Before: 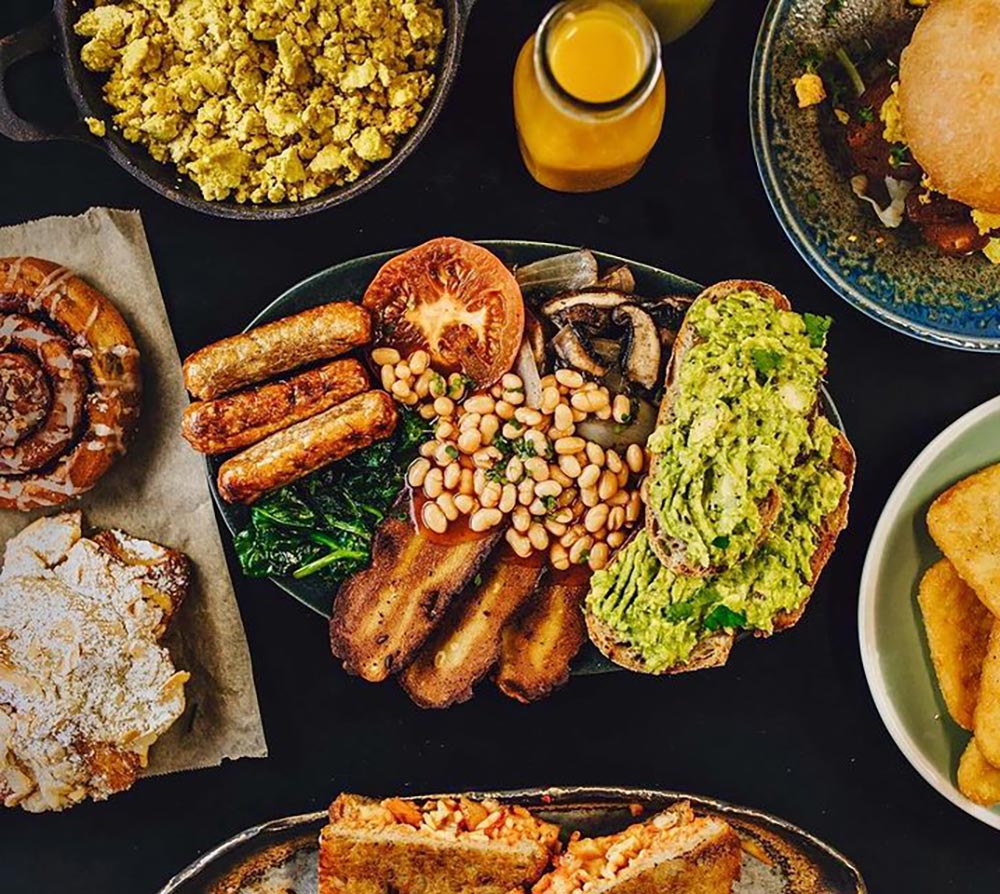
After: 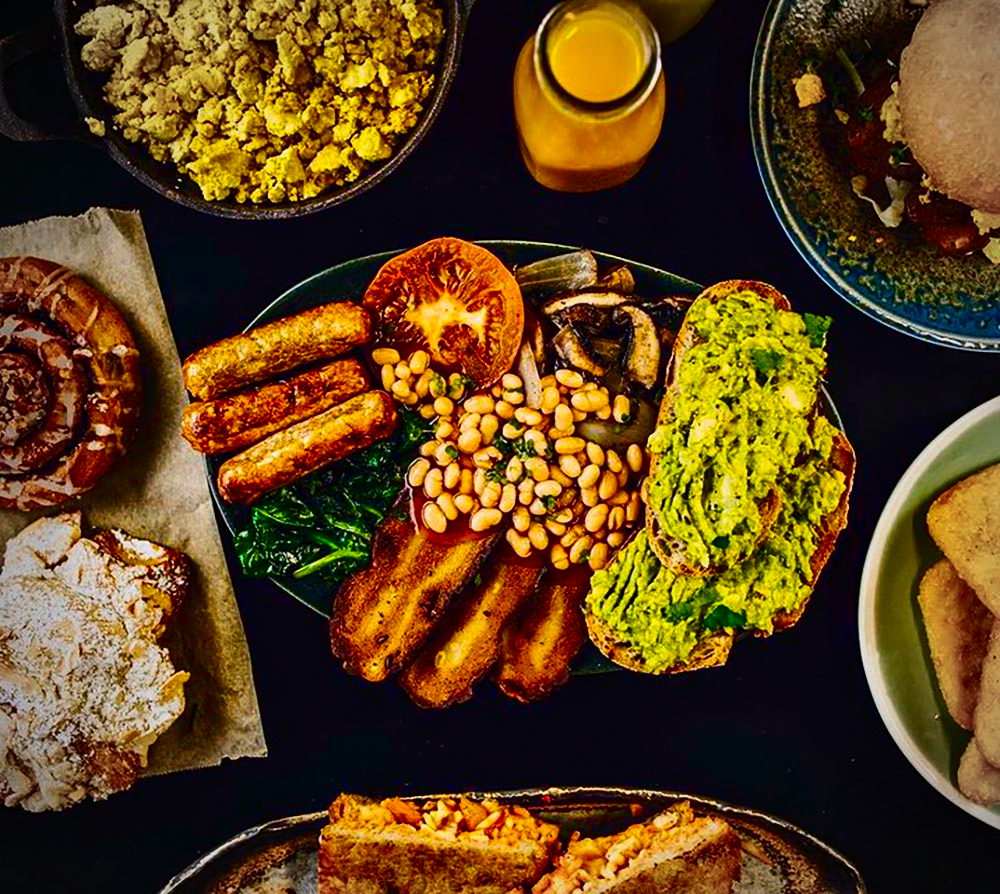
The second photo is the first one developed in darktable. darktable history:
vignetting: fall-off start 74.49%, fall-off radius 65.9%, brightness -0.628, saturation -0.68
color balance rgb: linear chroma grading › global chroma 15%, perceptual saturation grading › global saturation 30%
contrast brightness saturation: contrast 0.2, brightness -0.11, saturation 0.1
